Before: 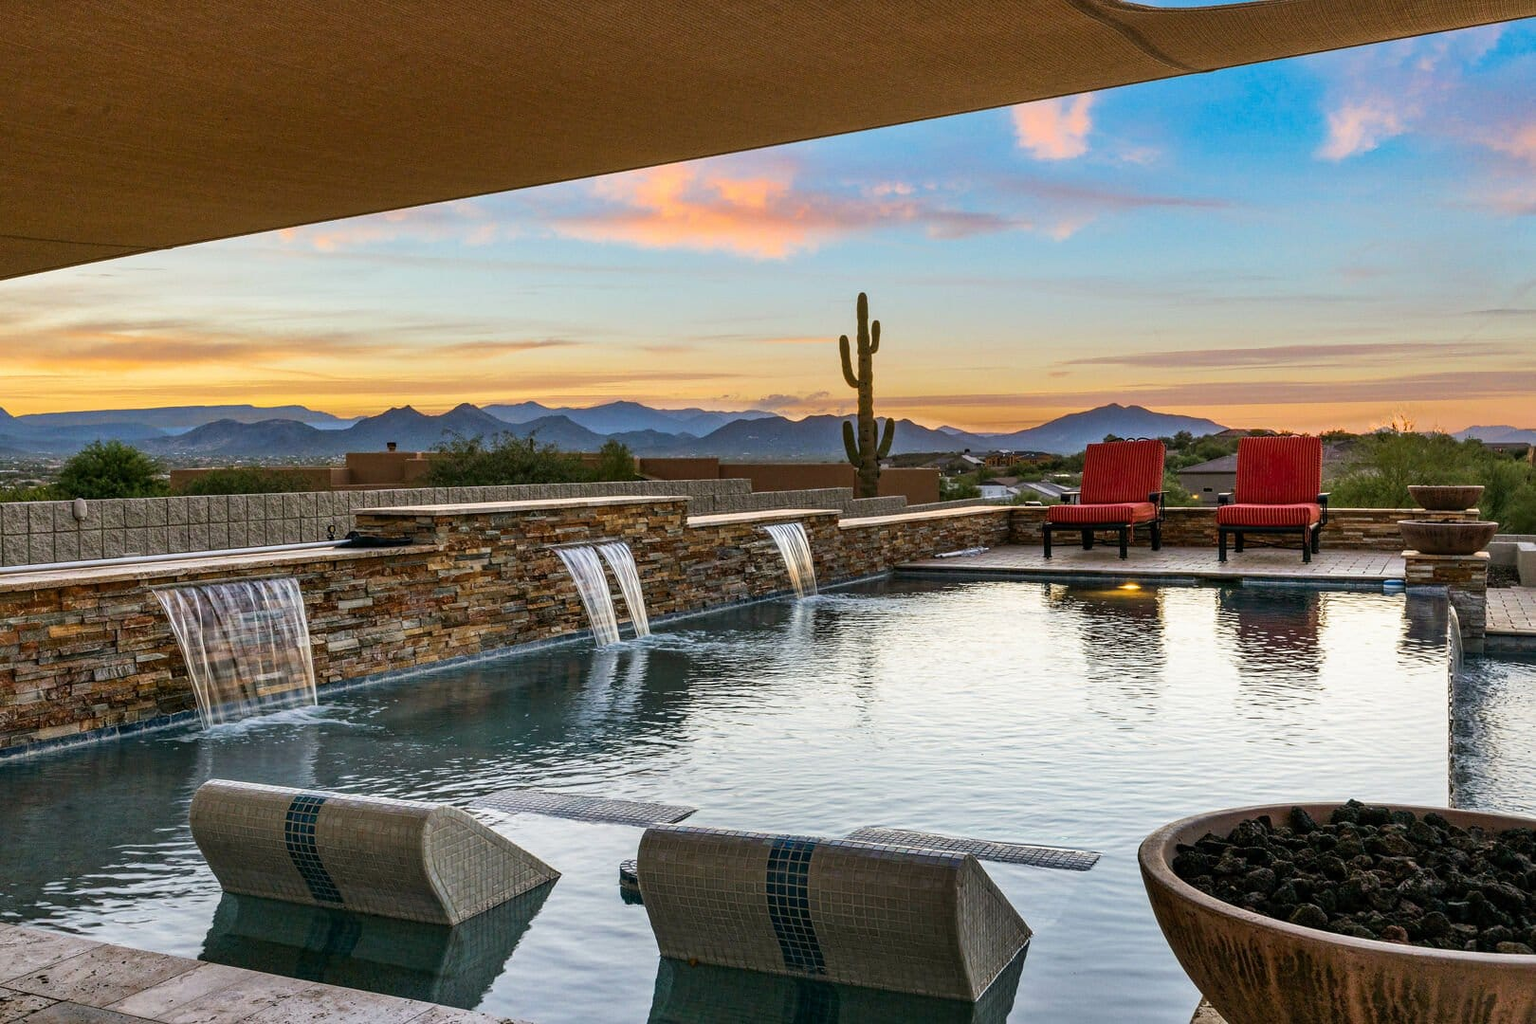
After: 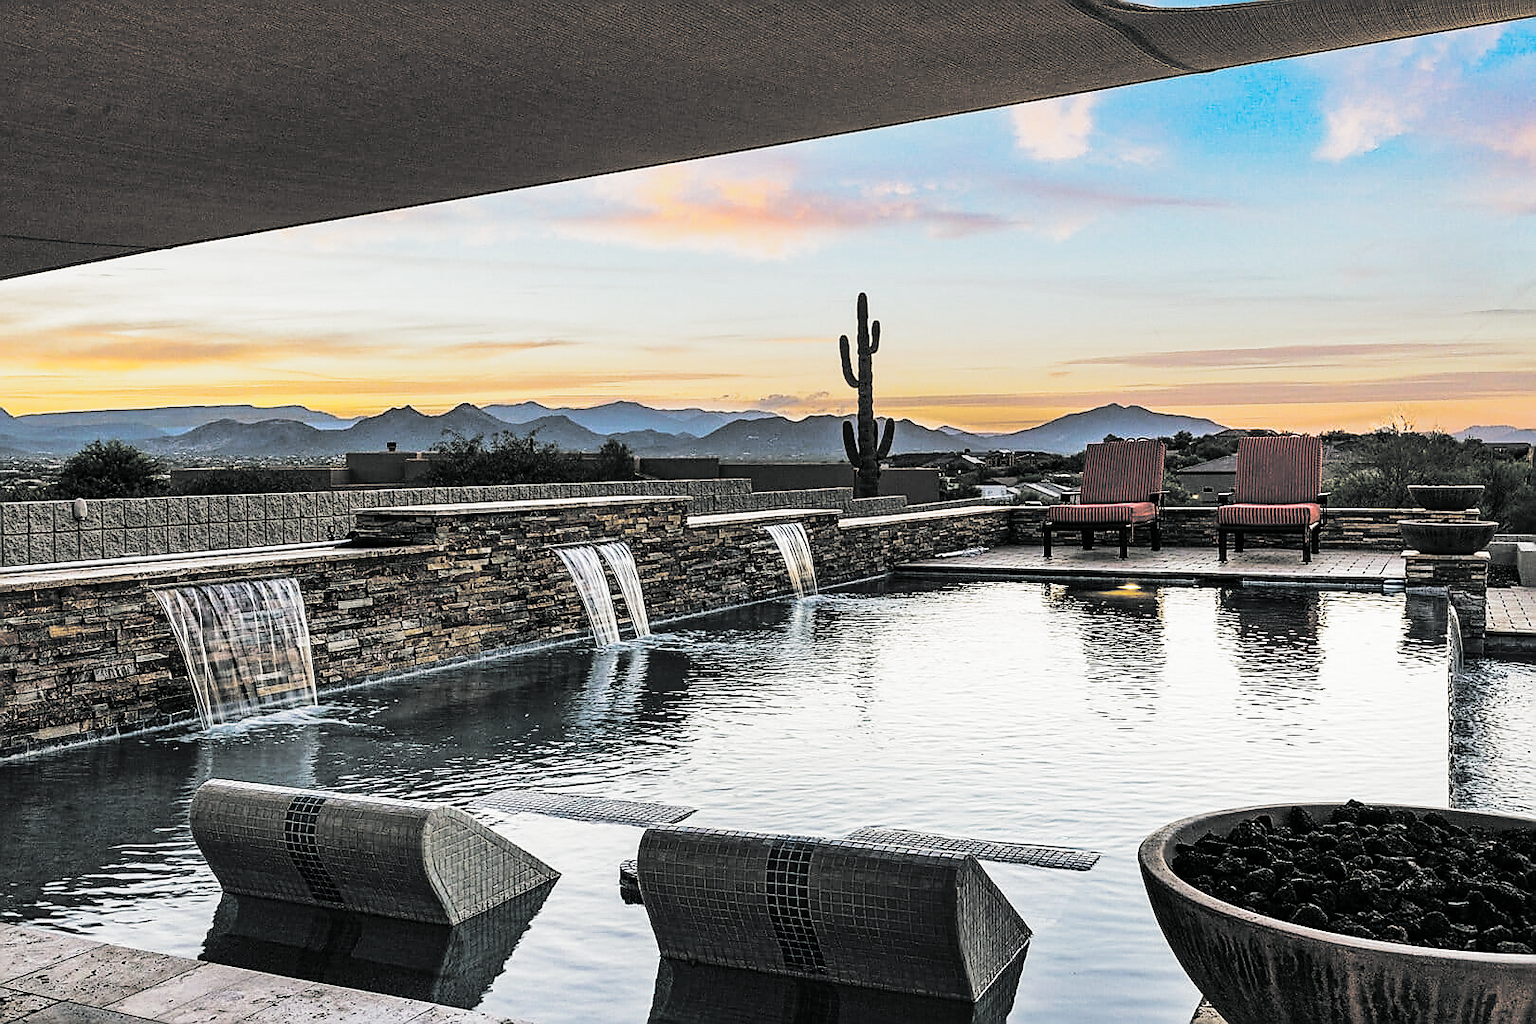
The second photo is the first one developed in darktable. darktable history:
base curve: curves: ch0 [(0, 0) (0.036, 0.025) (0.121, 0.166) (0.206, 0.329) (0.605, 0.79) (1, 1)], preserve colors none
split-toning: shadows › hue 190.8°, shadows › saturation 0.05, highlights › hue 54°, highlights › saturation 0.05, compress 0%
sharpen: radius 1.4, amount 1.25, threshold 0.7
